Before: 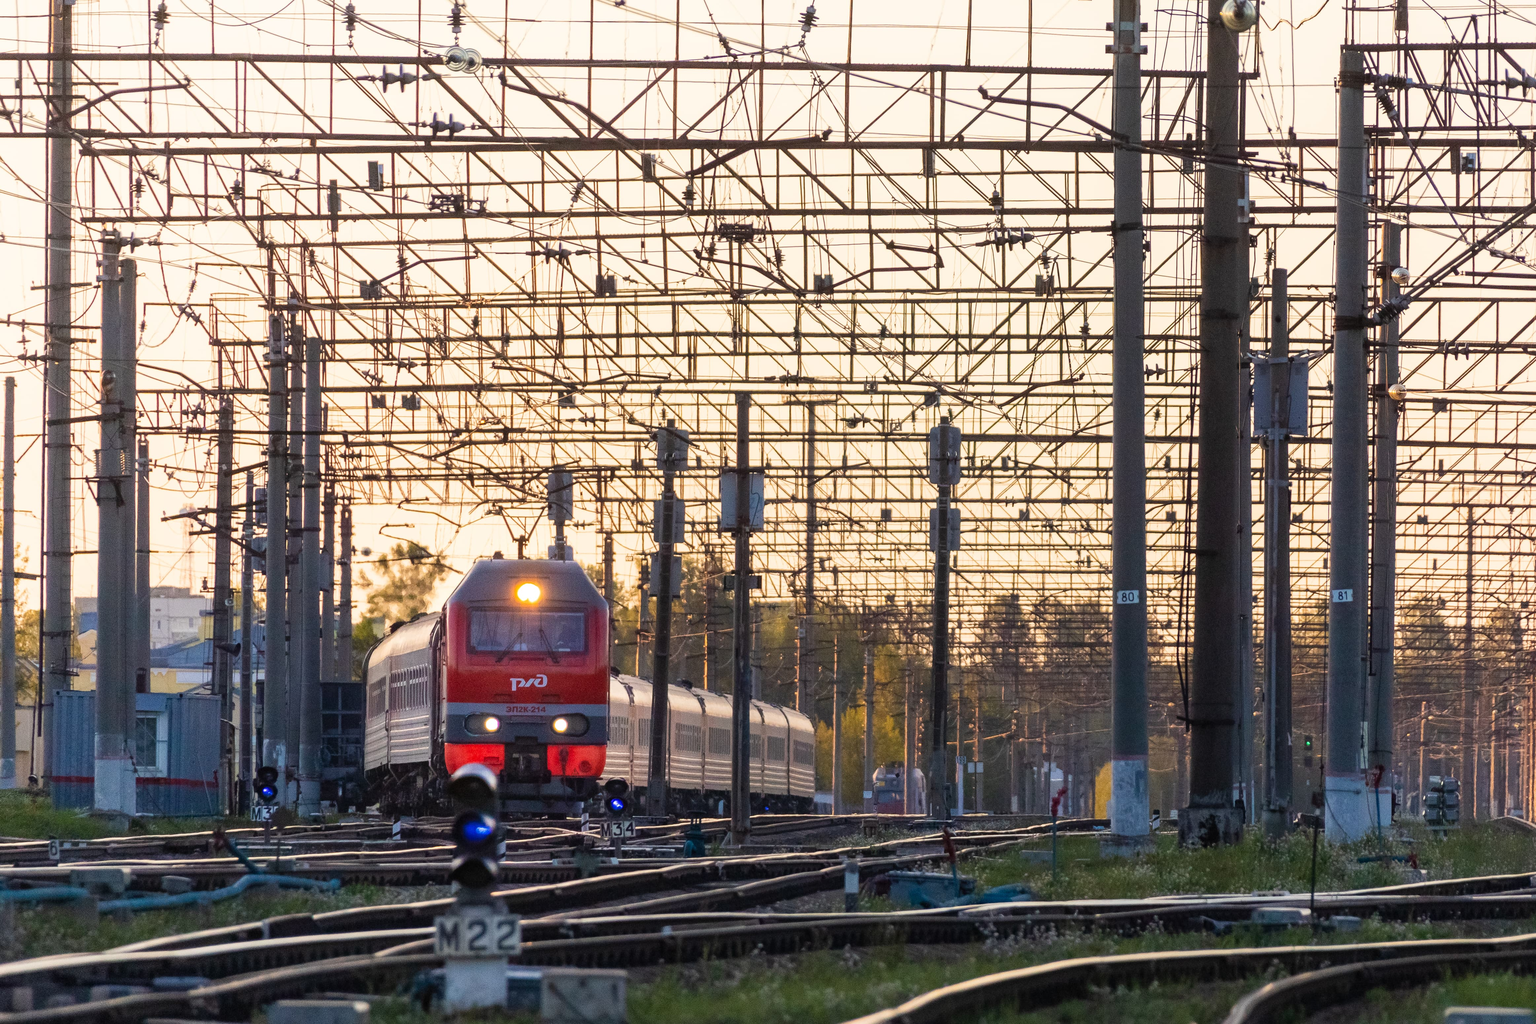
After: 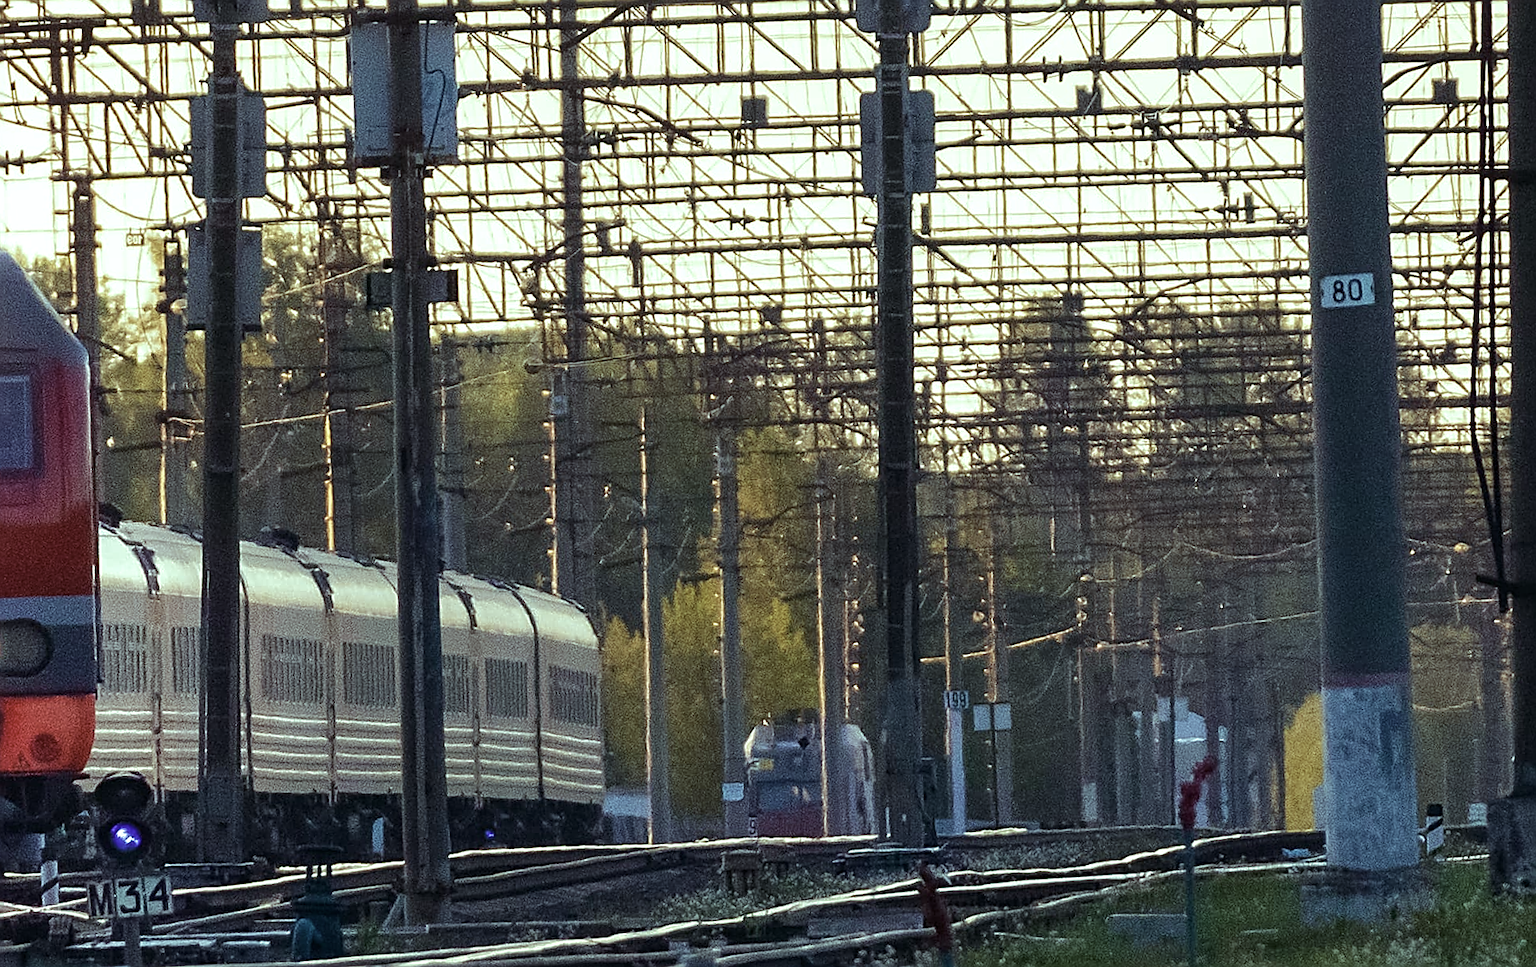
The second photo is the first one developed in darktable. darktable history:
rotate and perspective: rotation -2°, crop left 0.022, crop right 0.978, crop top 0.049, crop bottom 0.951
rgb curve: curves: ch0 [(0, 0) (0.175, 0.154) (0.785, 0.663) (1, 1)]
sharpen: amount 0.901
velvia: on, module defaults
color balance: mode lift, gamma, gain (sRGB), lift [0.997, 0.979, 1.021, 1.011], gamma [1, 1.084, 0.916, 0.998], gain [1, 0.87, 1.13, 1.101], contrast 4.55%, contrast fulcrum 38.24%, output saturation 104.09%
crop: left 37.221%, top 45.169%, right 20.63%, bottom 13.777%
contrast brightness saturation: contrast 0.1, saturation -0.3
